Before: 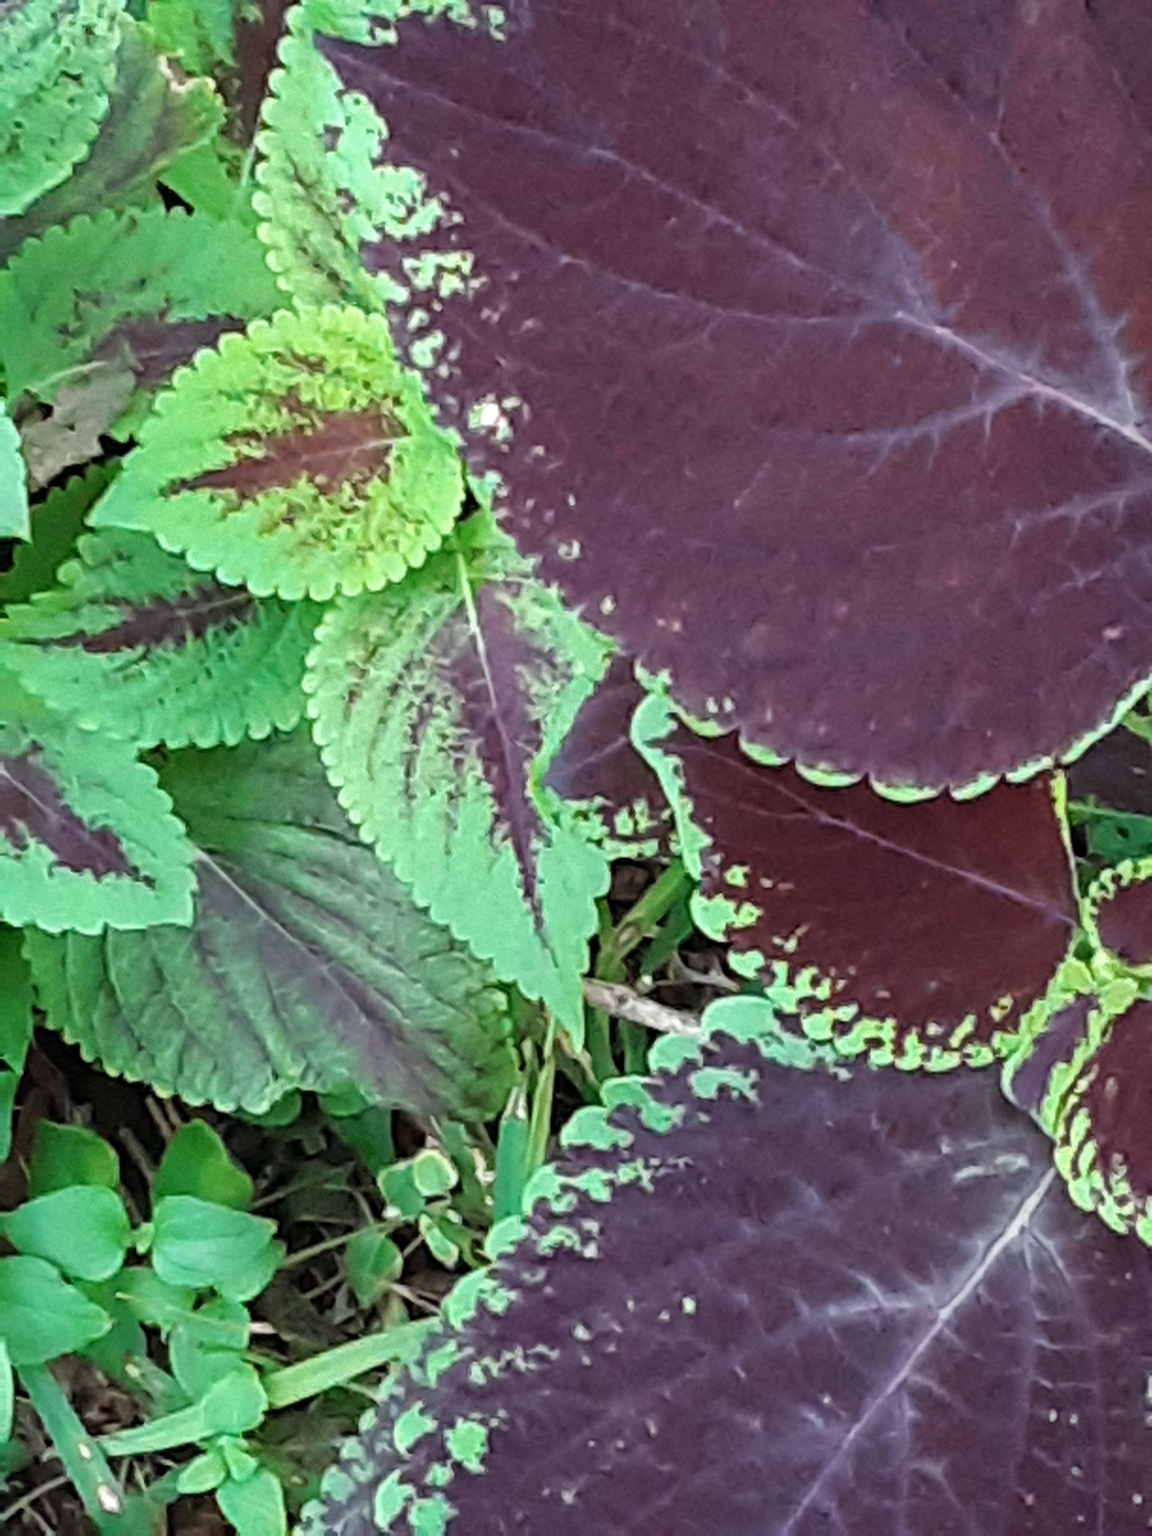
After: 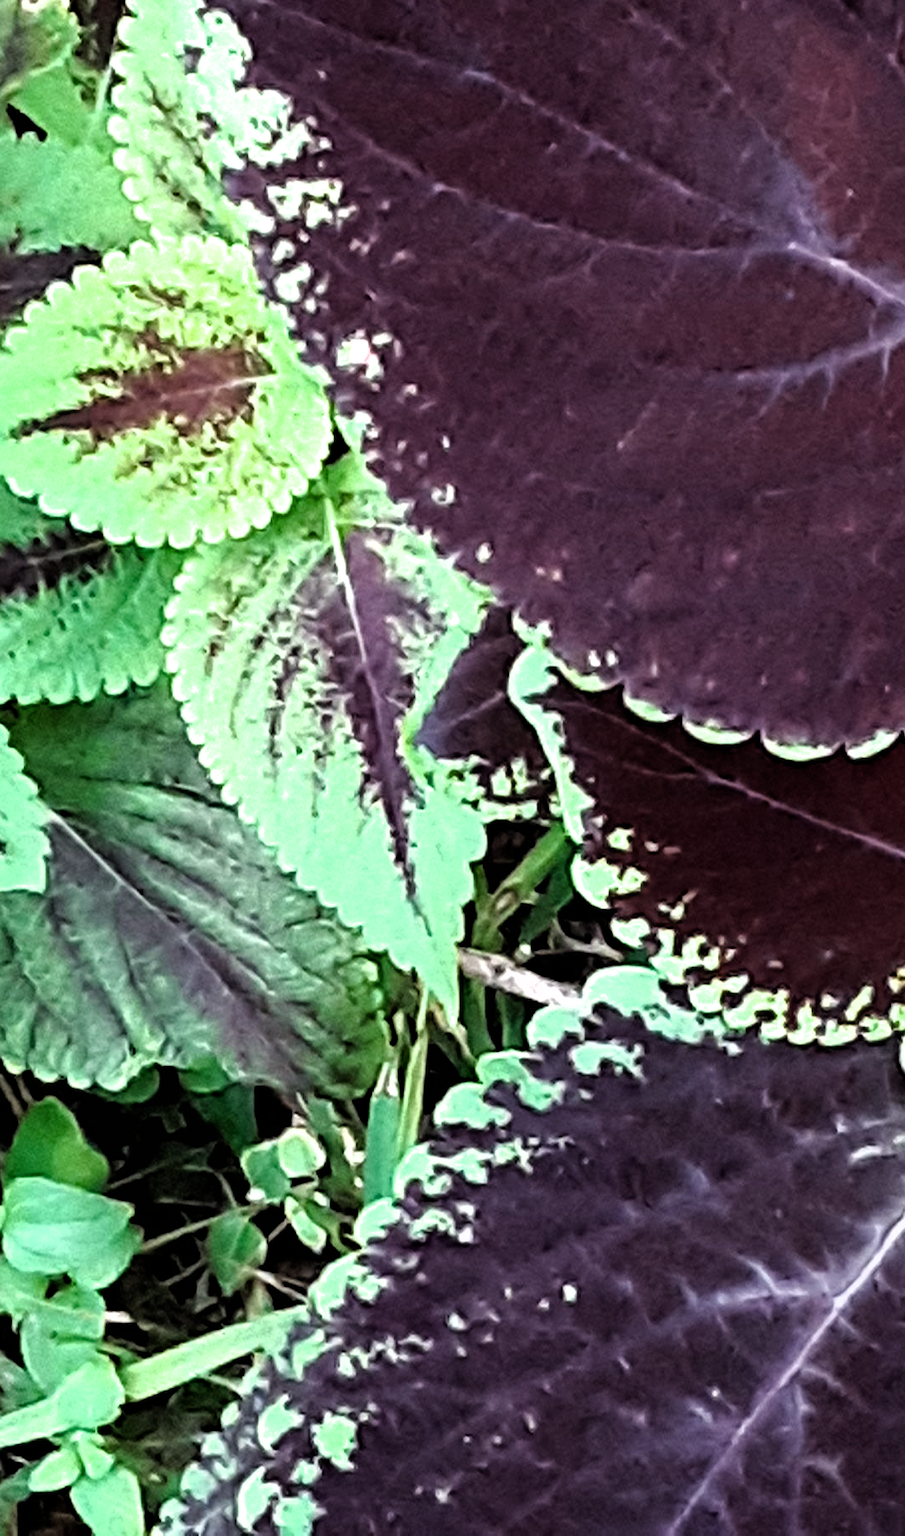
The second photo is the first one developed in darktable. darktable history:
crop and rotate: left 13.062%, top 5.352%, right 12.539%
haze removal: compatibility mode true, adaptive false
filmic rgb: black relative exposure -8.22 EV, white relative exposure 2.21 EV, hardness 7.18, latitude 86.69%, contrast 1.701, highlights saturation mix -4.39%, shadows ↔ highlights balance -2.41%
